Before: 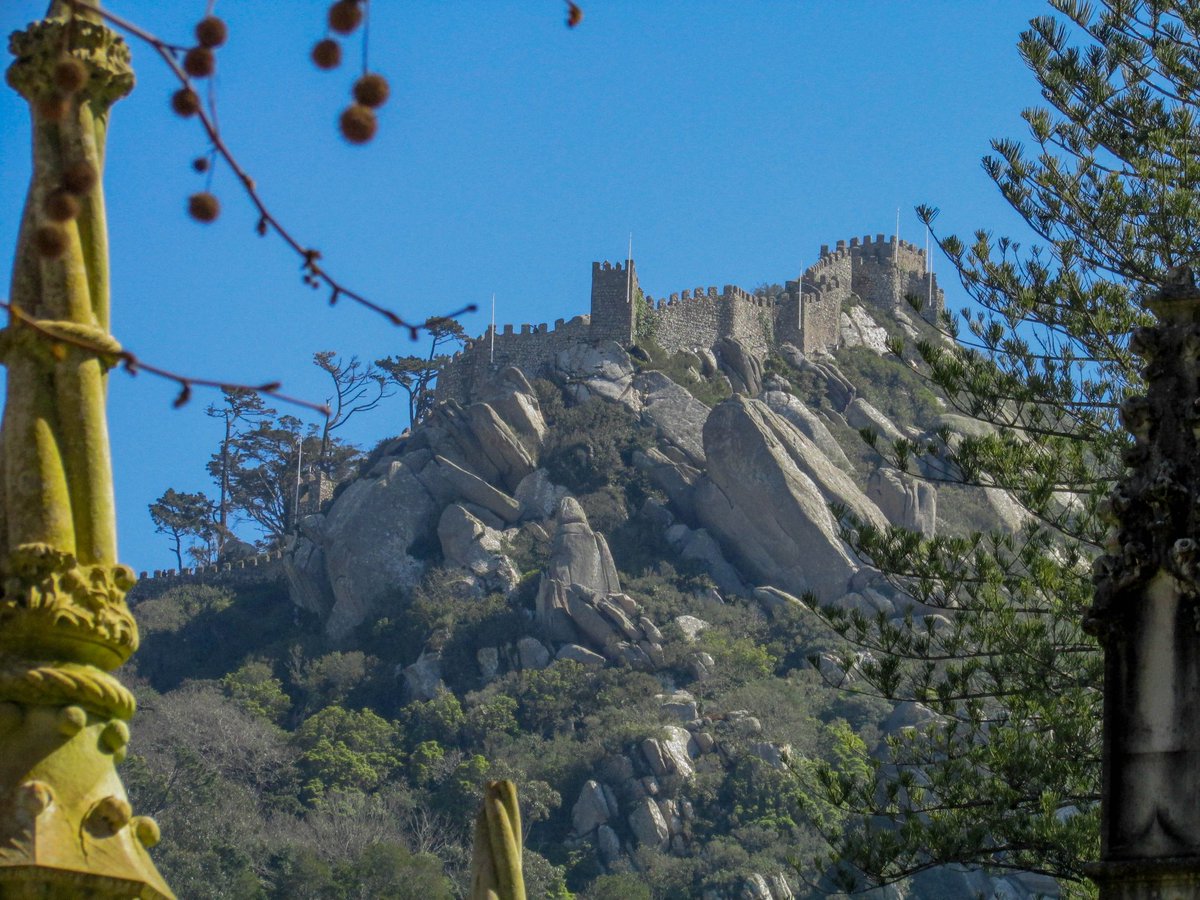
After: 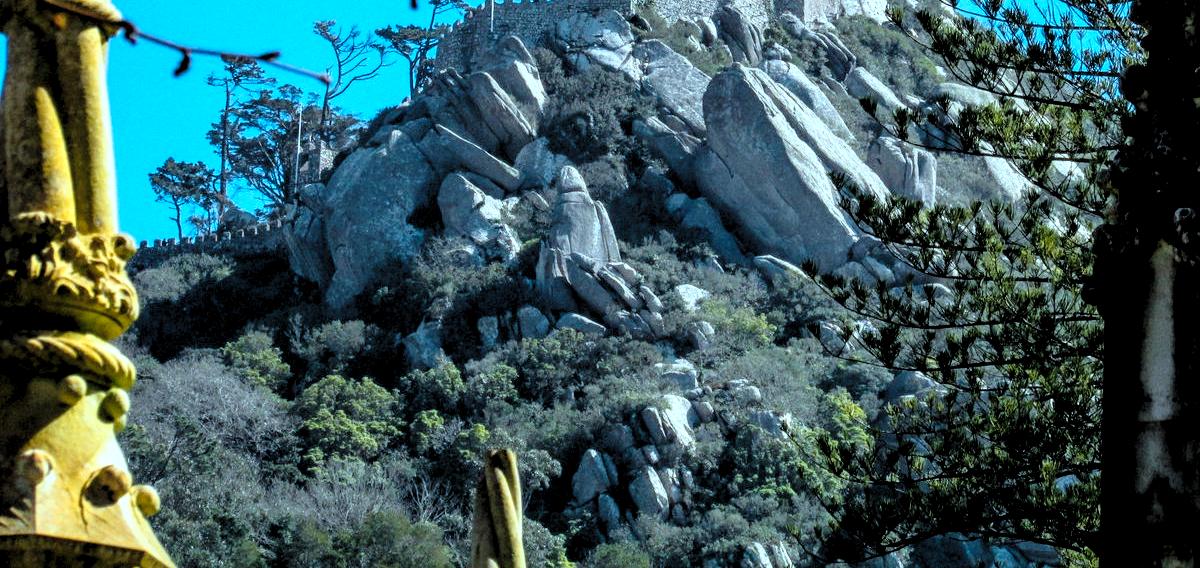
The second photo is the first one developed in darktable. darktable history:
crop and rotate: top 36.858%
color correction: highlights a* -9.71, highlights b* -21.71
levels: levels [0.182, 0.542, 0.902]
color zones: curves: ch1 [(0.239, 0.552) (0.75, 0.5)]; ch2 [(0.25, 0.462) (0.749, 0.457)]
base curve: curves: ch0 [(0, 0) (0.028, 0.03) (0.121, 0.232) (0.46, 0.748) (0.859, 0.968) (1, 1)], preserve colors none
